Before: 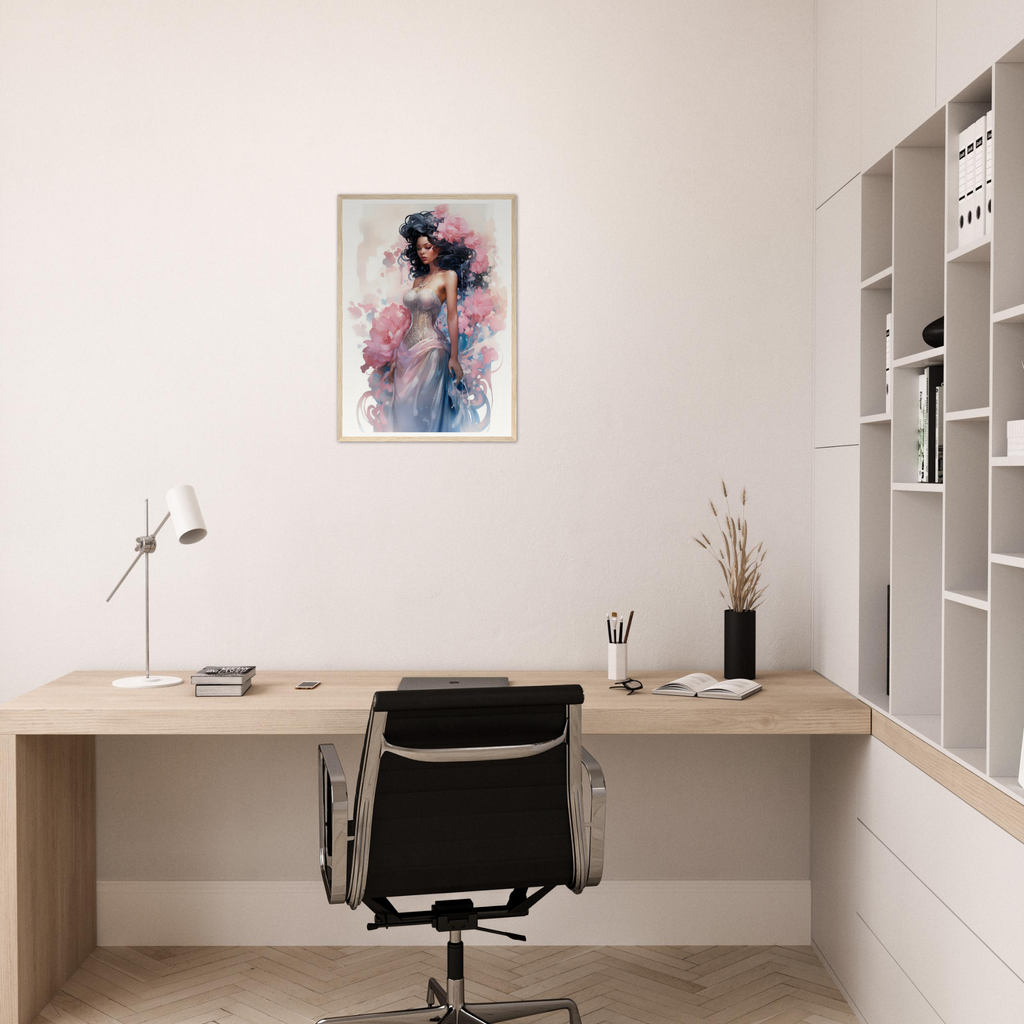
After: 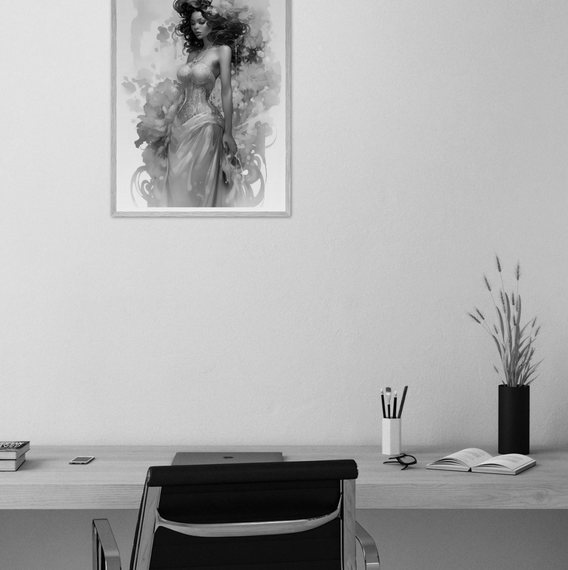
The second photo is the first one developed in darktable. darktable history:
crop and rotate: left 22.163%, top 22.015%, right 22.35%, bottom 22.246%
color calibration: output gray [0.253, 0.26, 0.487, 0], x 0.342, y 0.355, temperature 5135.47 K
